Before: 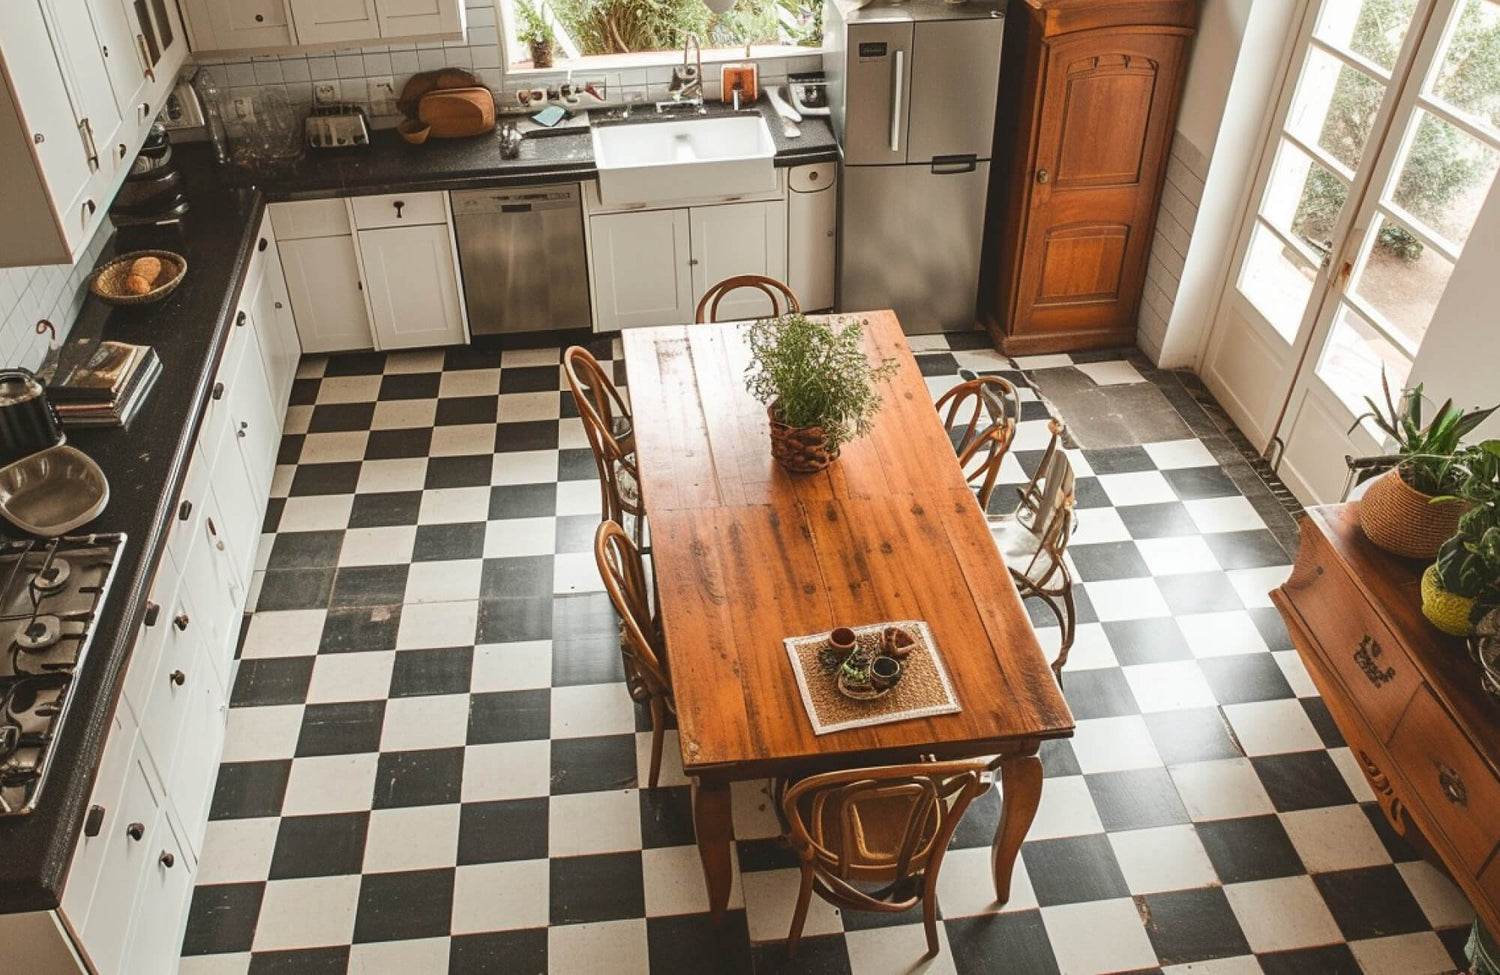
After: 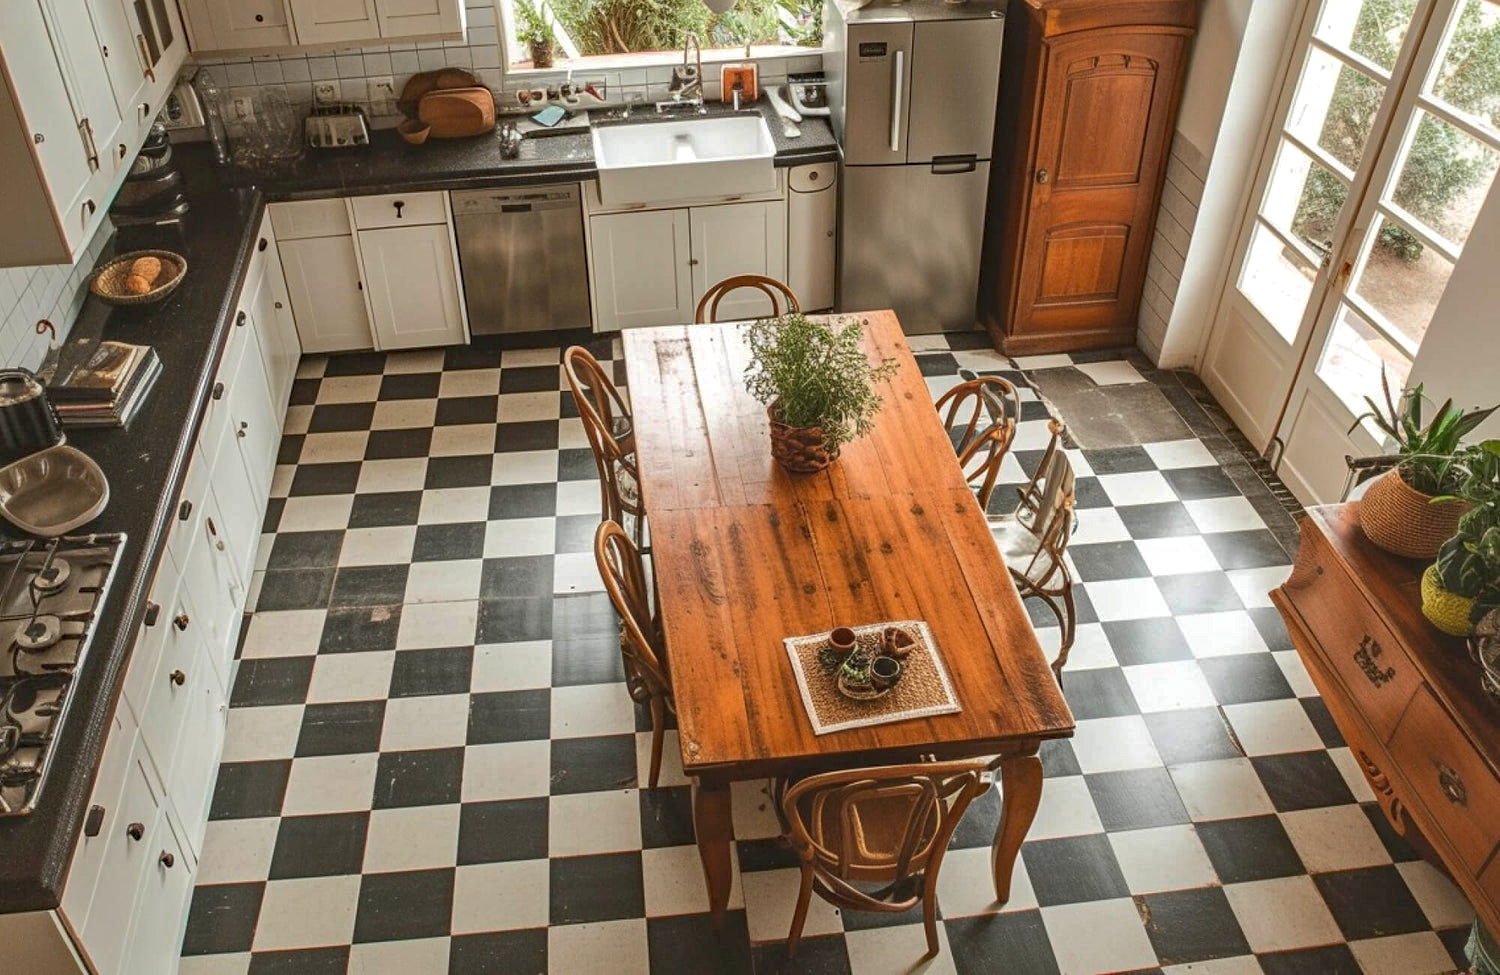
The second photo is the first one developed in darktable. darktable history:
local contrast: on, module defaults
haze removal: compatibility mode true, adaptive false
base curve: curves: ch0 [(0, 0) (0.303, 0.277) (1, 1)], preserve colors none
shadows and highlights: highlights color adjustment 89.03%
